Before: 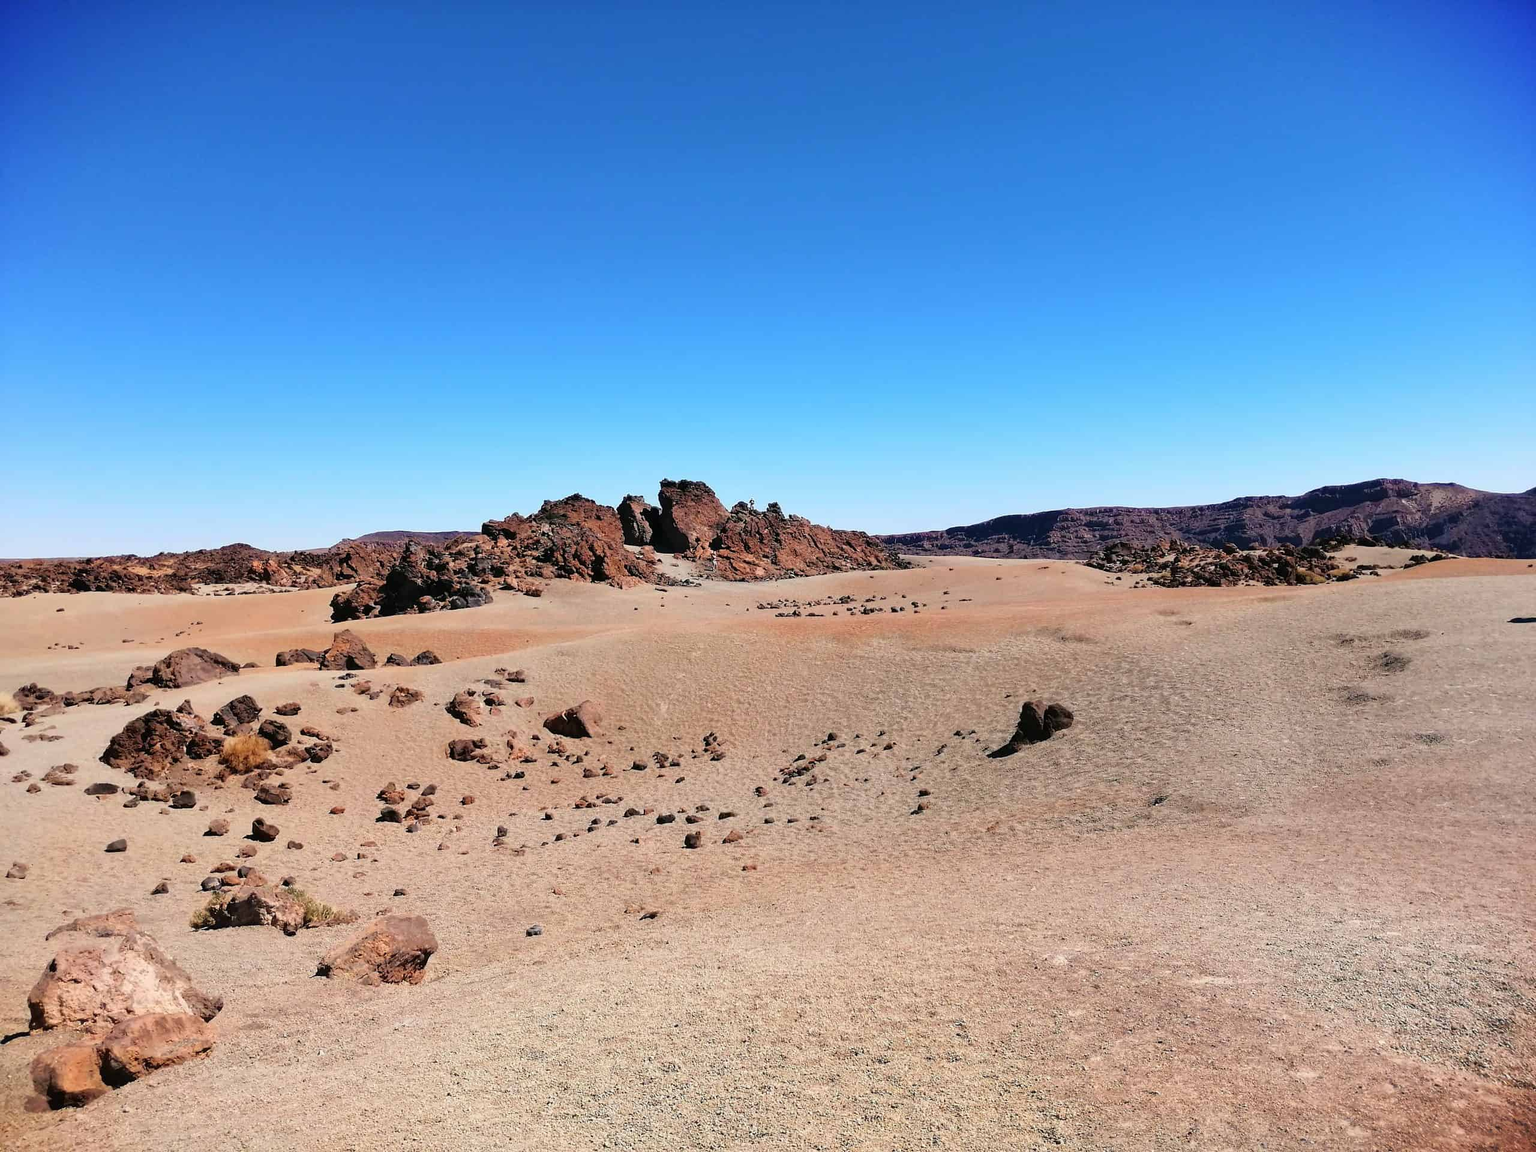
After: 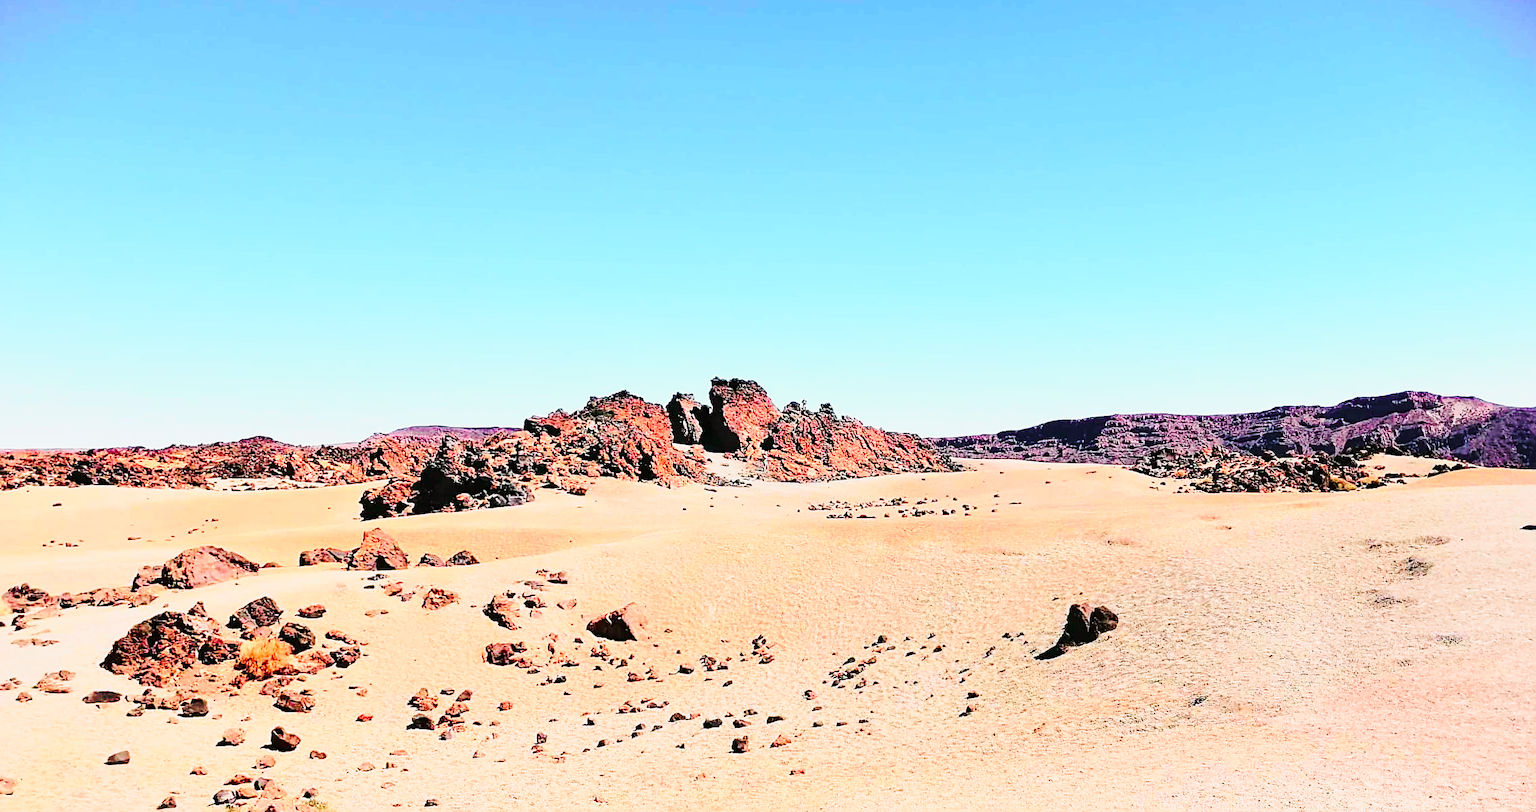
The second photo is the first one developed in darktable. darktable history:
tone curve: curves: ch0 [(0, 0.005) (0.103, 0.097) (0.18, 0.22) (0.4, 0.485) (0.5, 0.612) (0.668, 0.787) (0.823, 0.894) (1, 0.971)]; ch1 [(0, 0) (0.172, 0.123) (0.324, 0.253) (0.396, 0.388) (0.478, 0.461) (0.499, 0.498) (0.522, 0.528) (0.609, 0.686) (0.704, 0.818) (1, 1)]; ch2 [(0, 0) (0.411, 0.424) (0.496, 0.501) (0.515, 0.514) (0.555, 0.585) (0.641, 0.69) (1, 1)], color space Lab, independent channels, preserve colors none
base curve: curves: ch0 [(0, 0) (0.032, 0.037) (0.105, 0.228) (0.435, 0.76) (0.856, 0.983) (1, 1)], preserve colors none
crop: left 0.387%, top 5.469%, bottom 19.809%
rotate and perspective: rotation 0.679°, lens shift (horizontal) 0.136, crop left 0.009, crop right 0.991, crop top 0.078, crop bottom 0.95
sharpen: radius 2.676, amount 0.669
